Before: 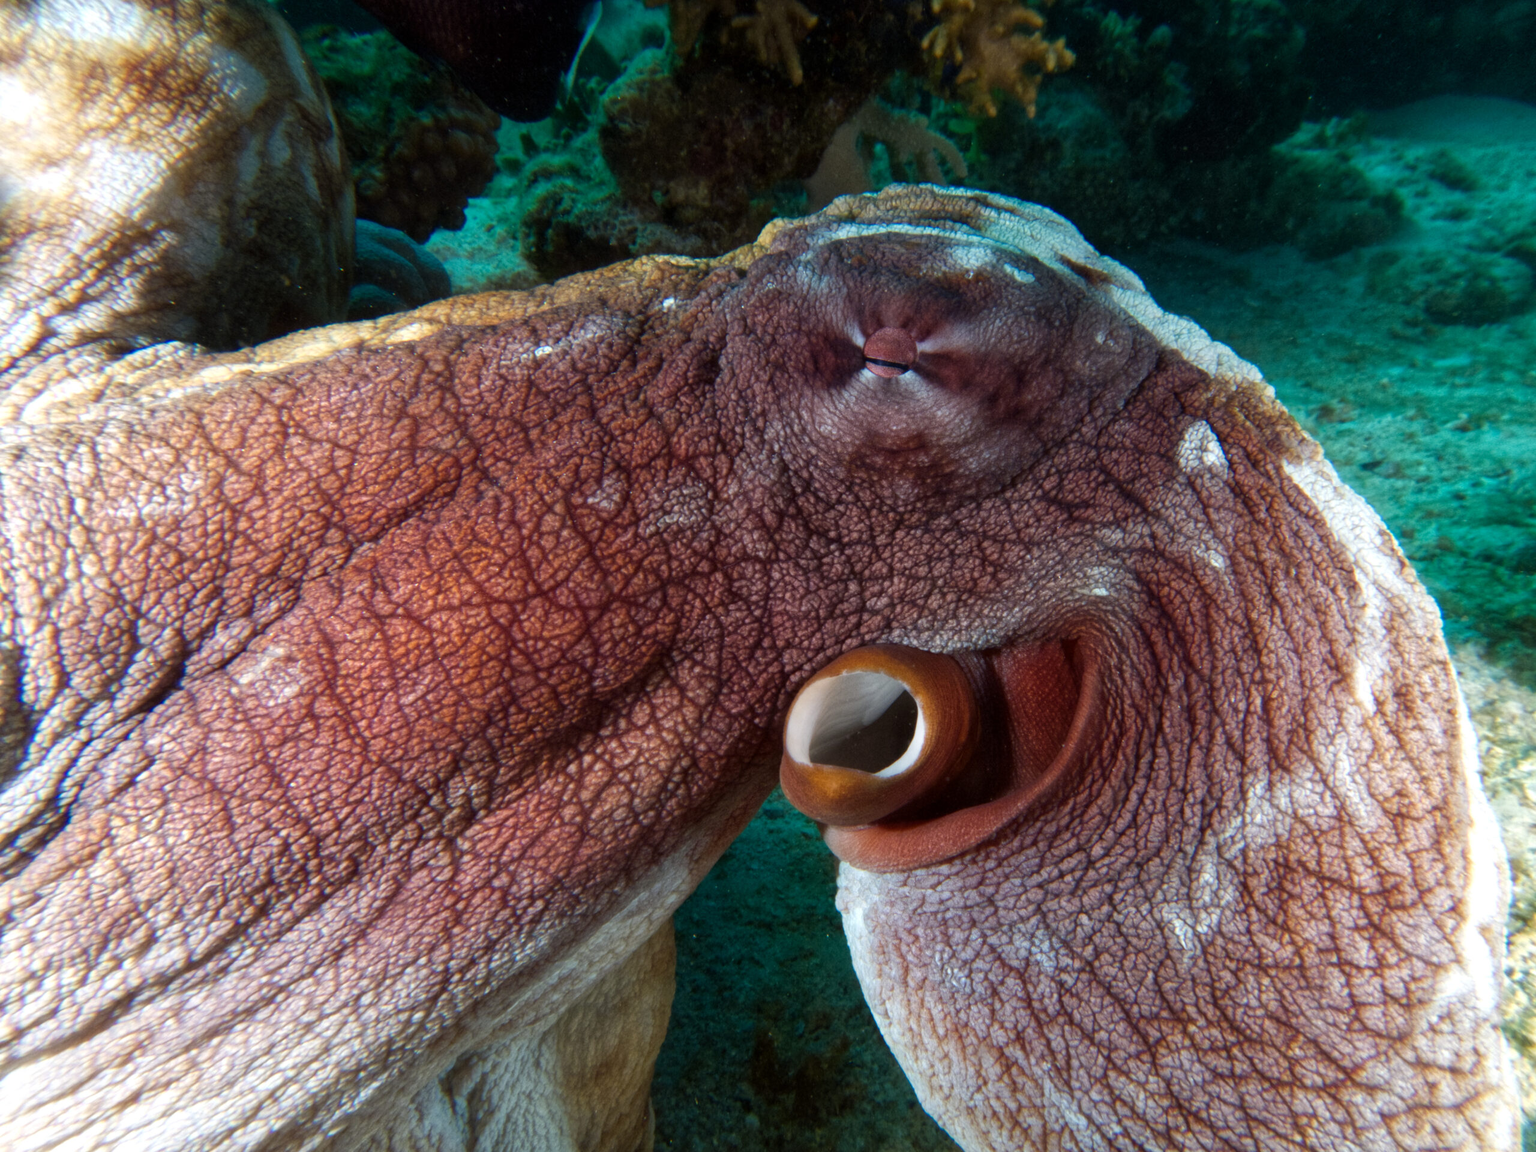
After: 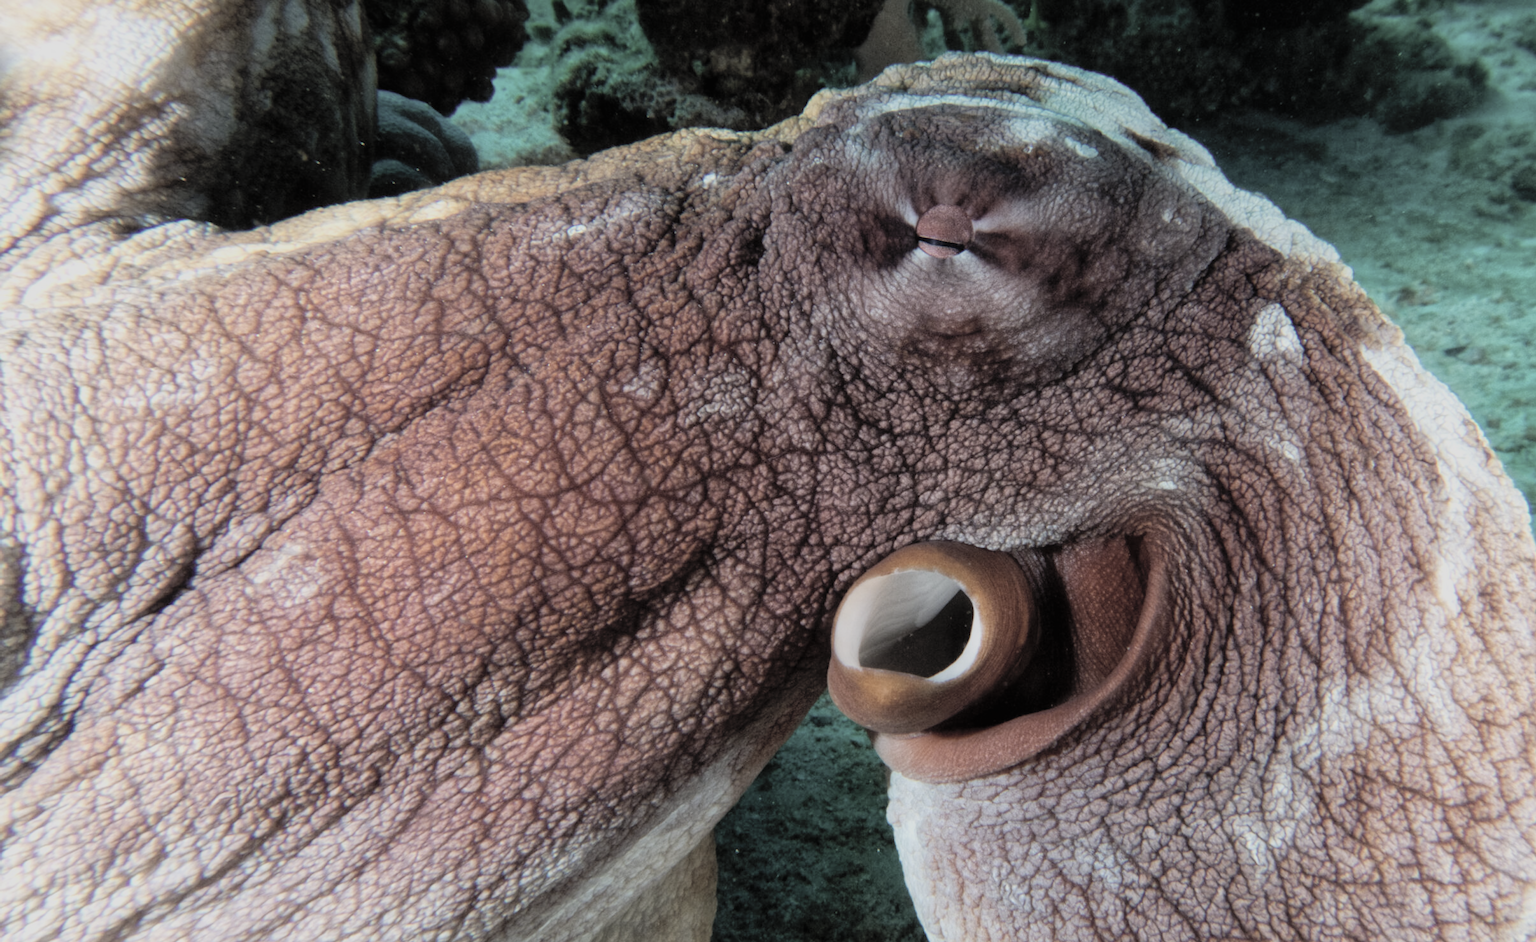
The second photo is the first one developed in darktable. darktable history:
contrast brightness saturation: brightness 0.18, saturation -0.5
filmic rgb: black relative exposure -7.65 EV, white relative exposure 4.56 EV, hardness 3.61, color science v6 (2022)
crop and rotate: angle 0.03°, top 11.643%, right 5.651%, bottom 11.189%
